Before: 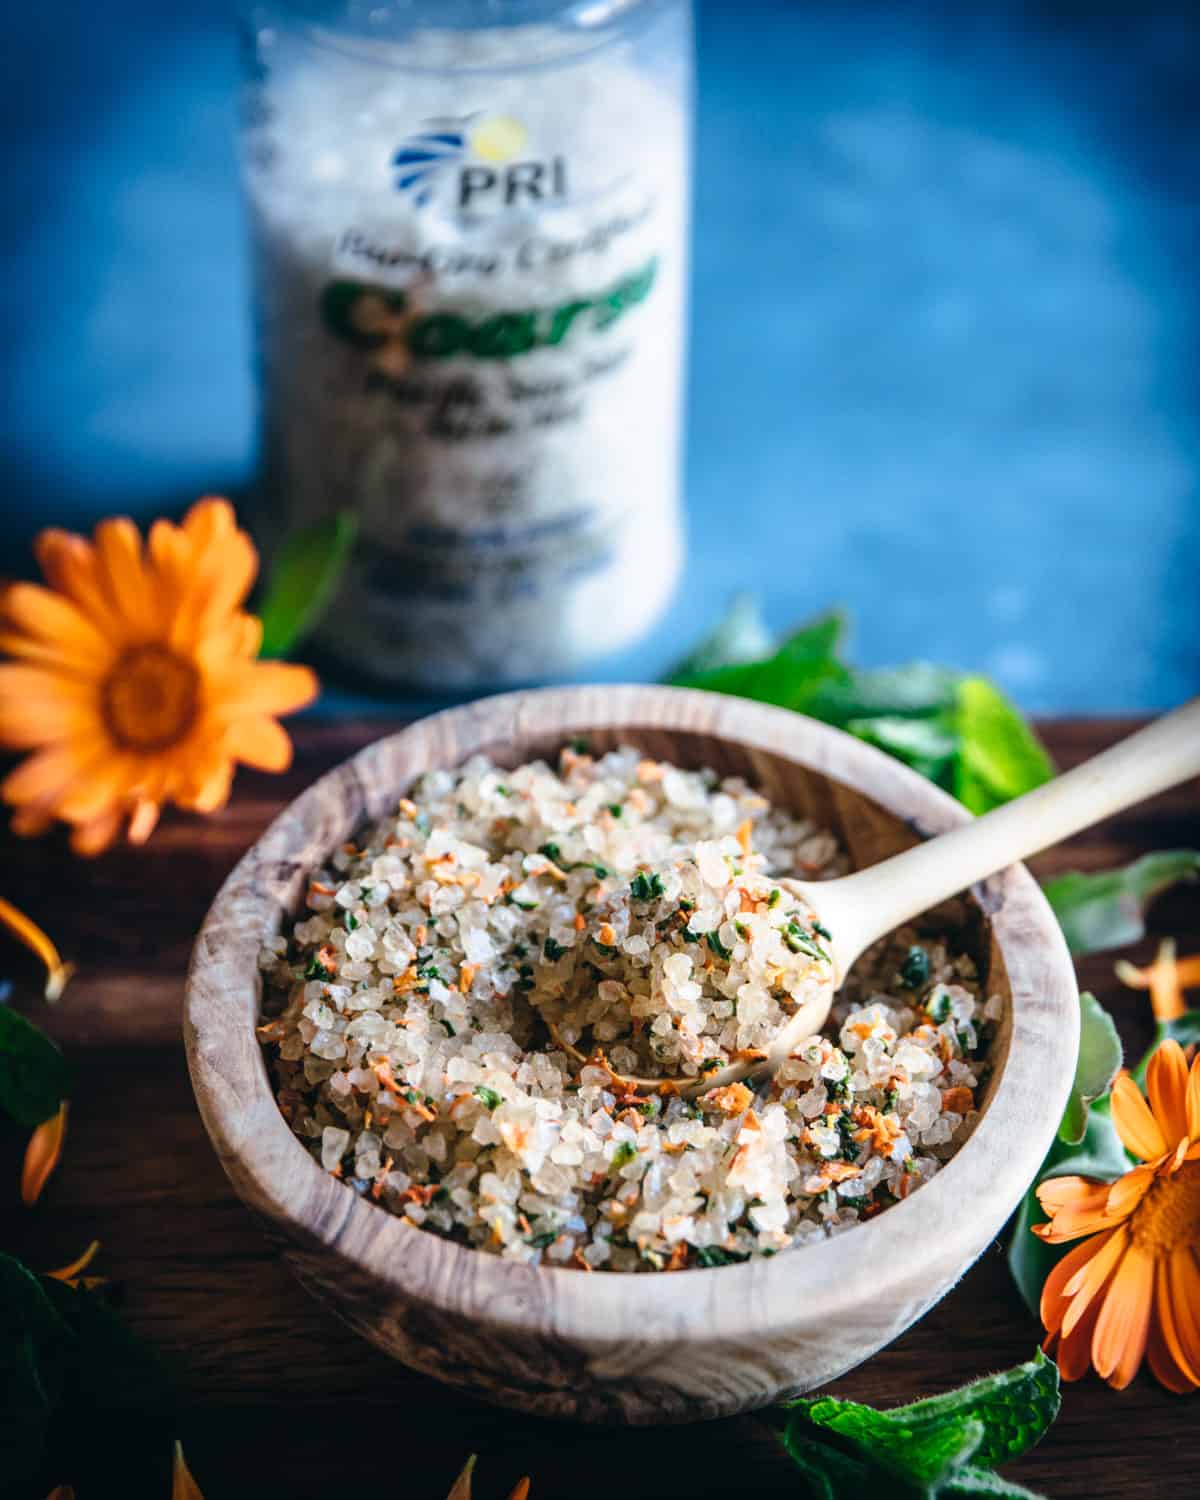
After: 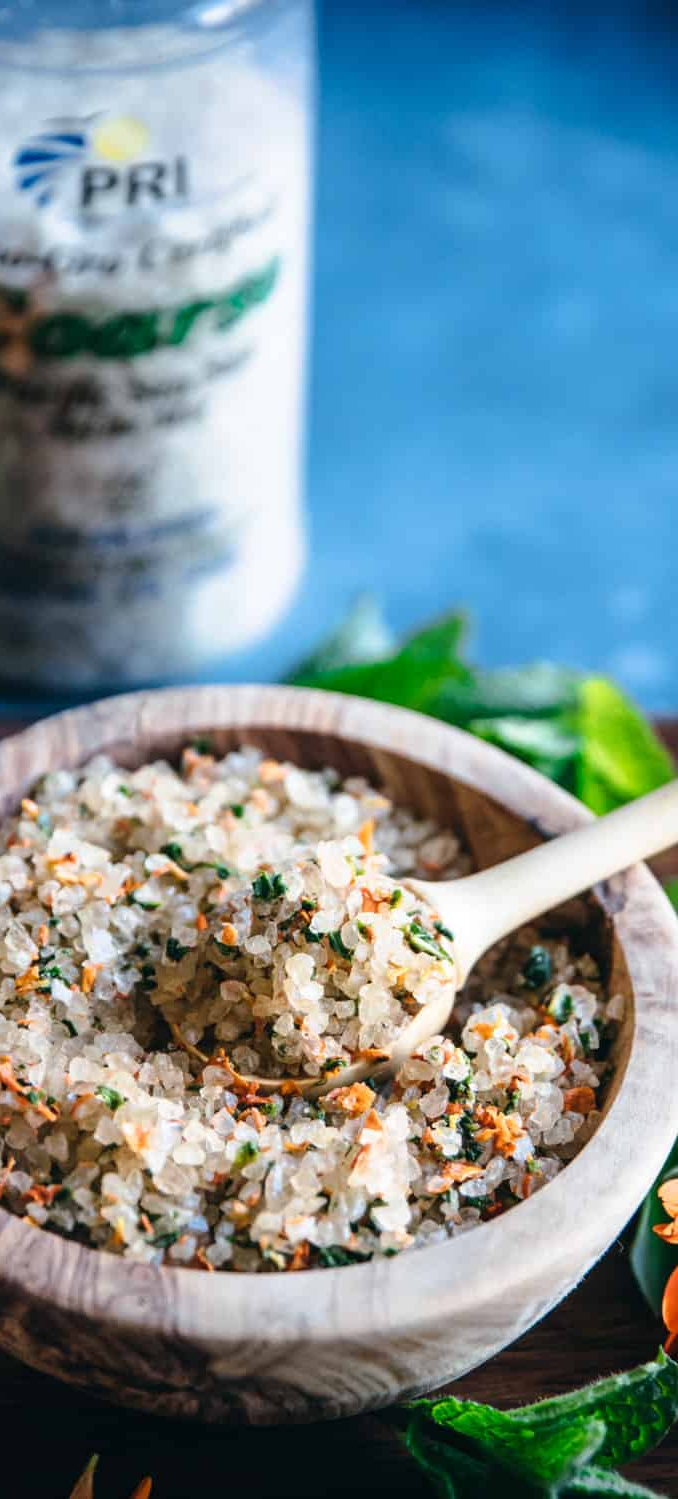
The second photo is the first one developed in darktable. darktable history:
crop: left 31.533%, top 0.004%, right 11.927%
